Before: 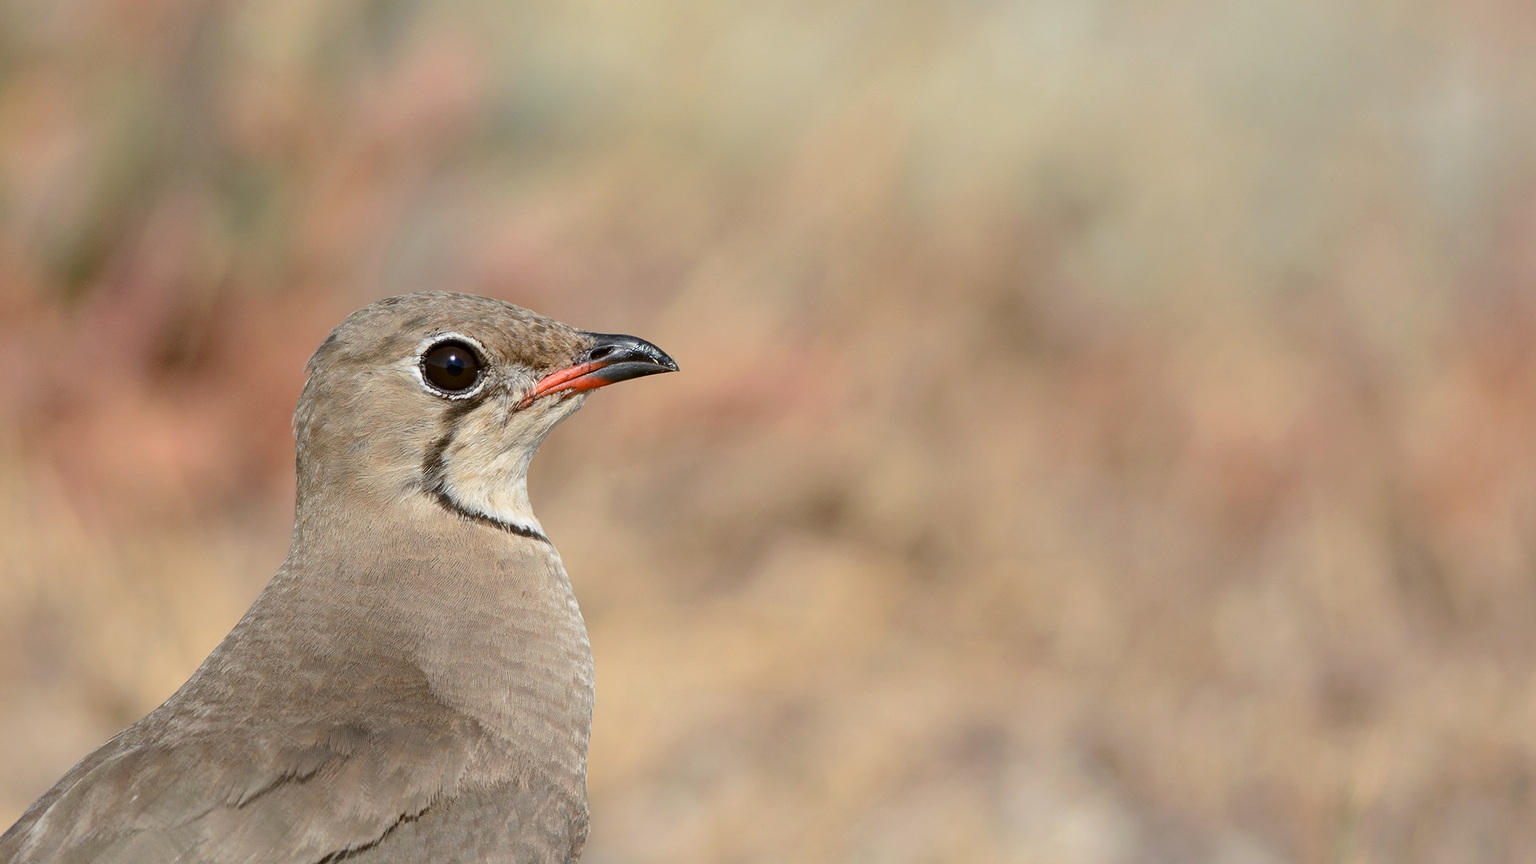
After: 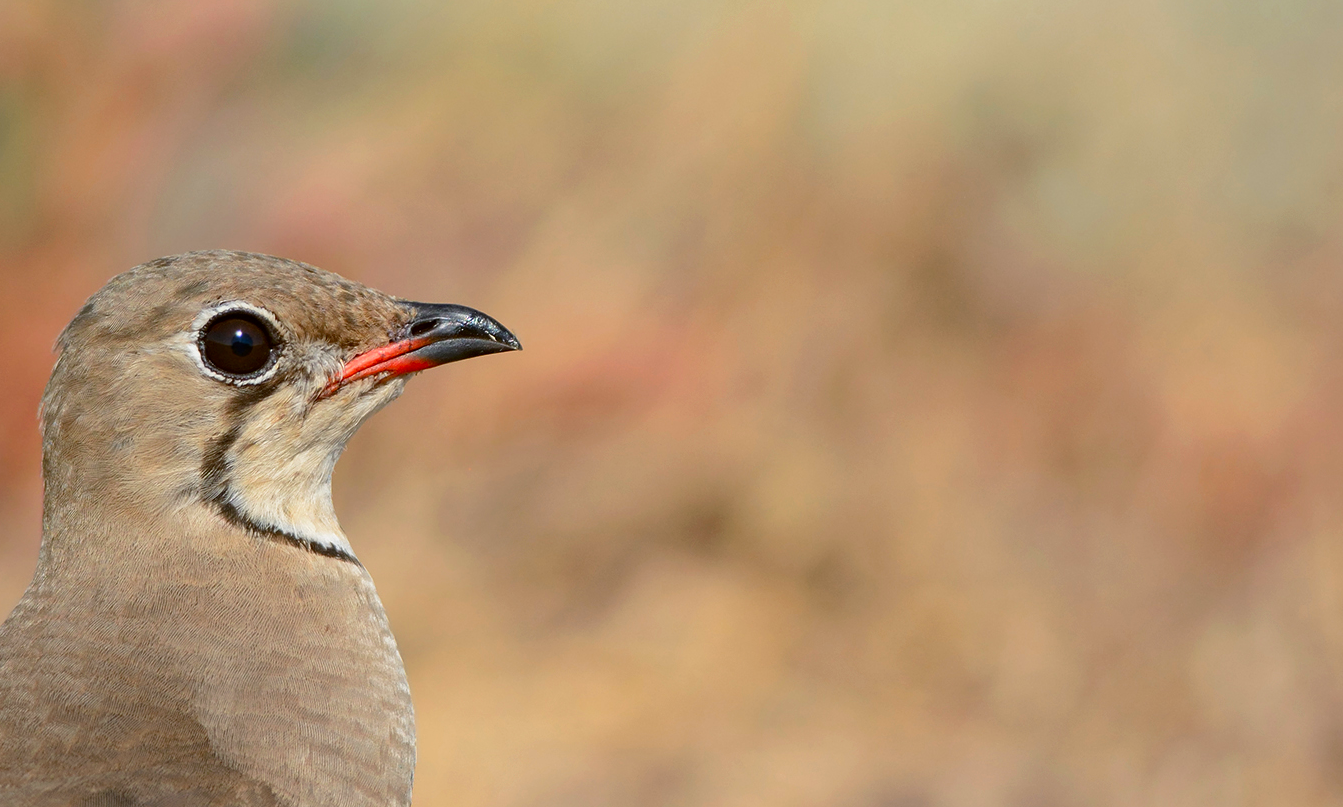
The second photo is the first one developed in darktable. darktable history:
crop and rotate: left 17.046%, top 10.659%, right 12.989%, bottom 14.553%
contrast brightness saturation: brightness -0.02, saturation 0.35
